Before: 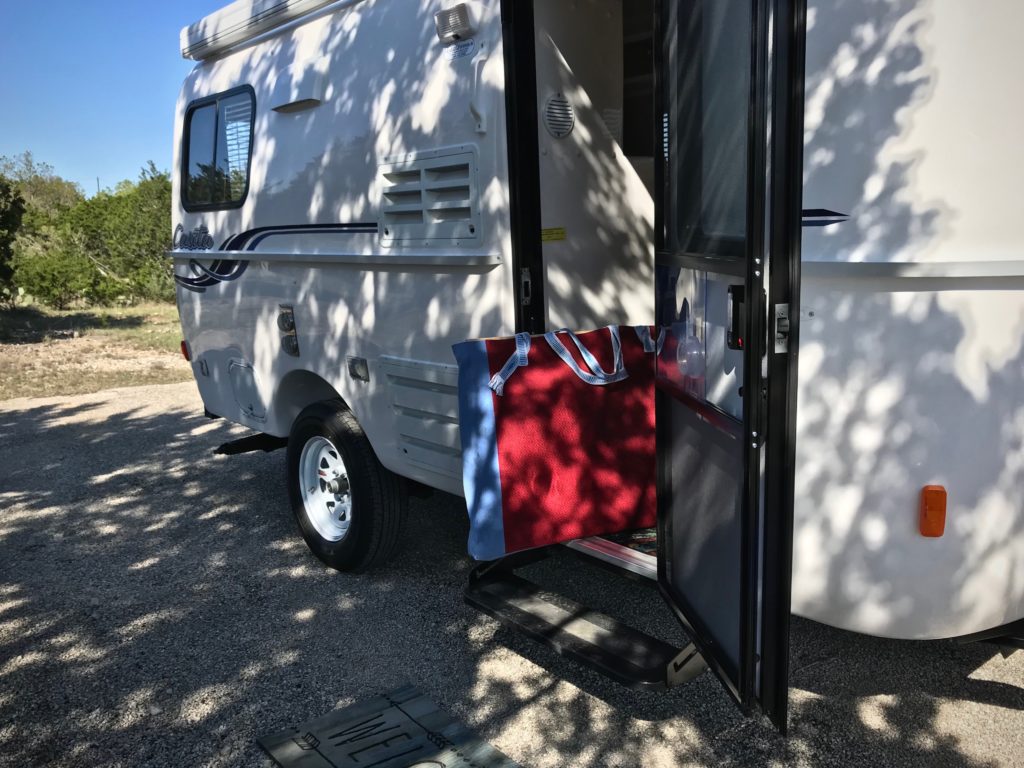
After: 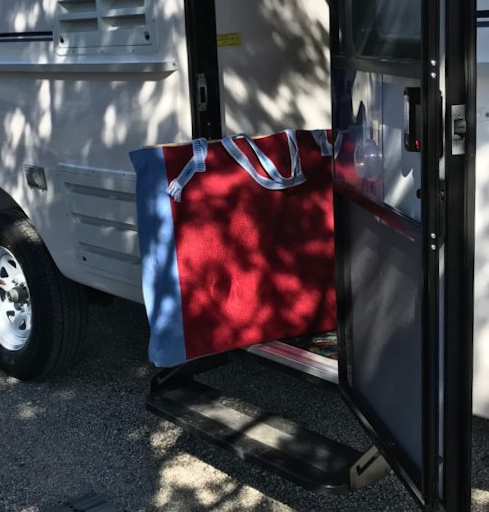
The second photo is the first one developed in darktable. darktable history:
crop: left 31.379%, top 24.658%, right 20.326%, bottom 6.628%
rotate and perspective: rotation -1°, crop left 0.011, crop right 0.989, crop top 0.025, crop bottom 0.975
